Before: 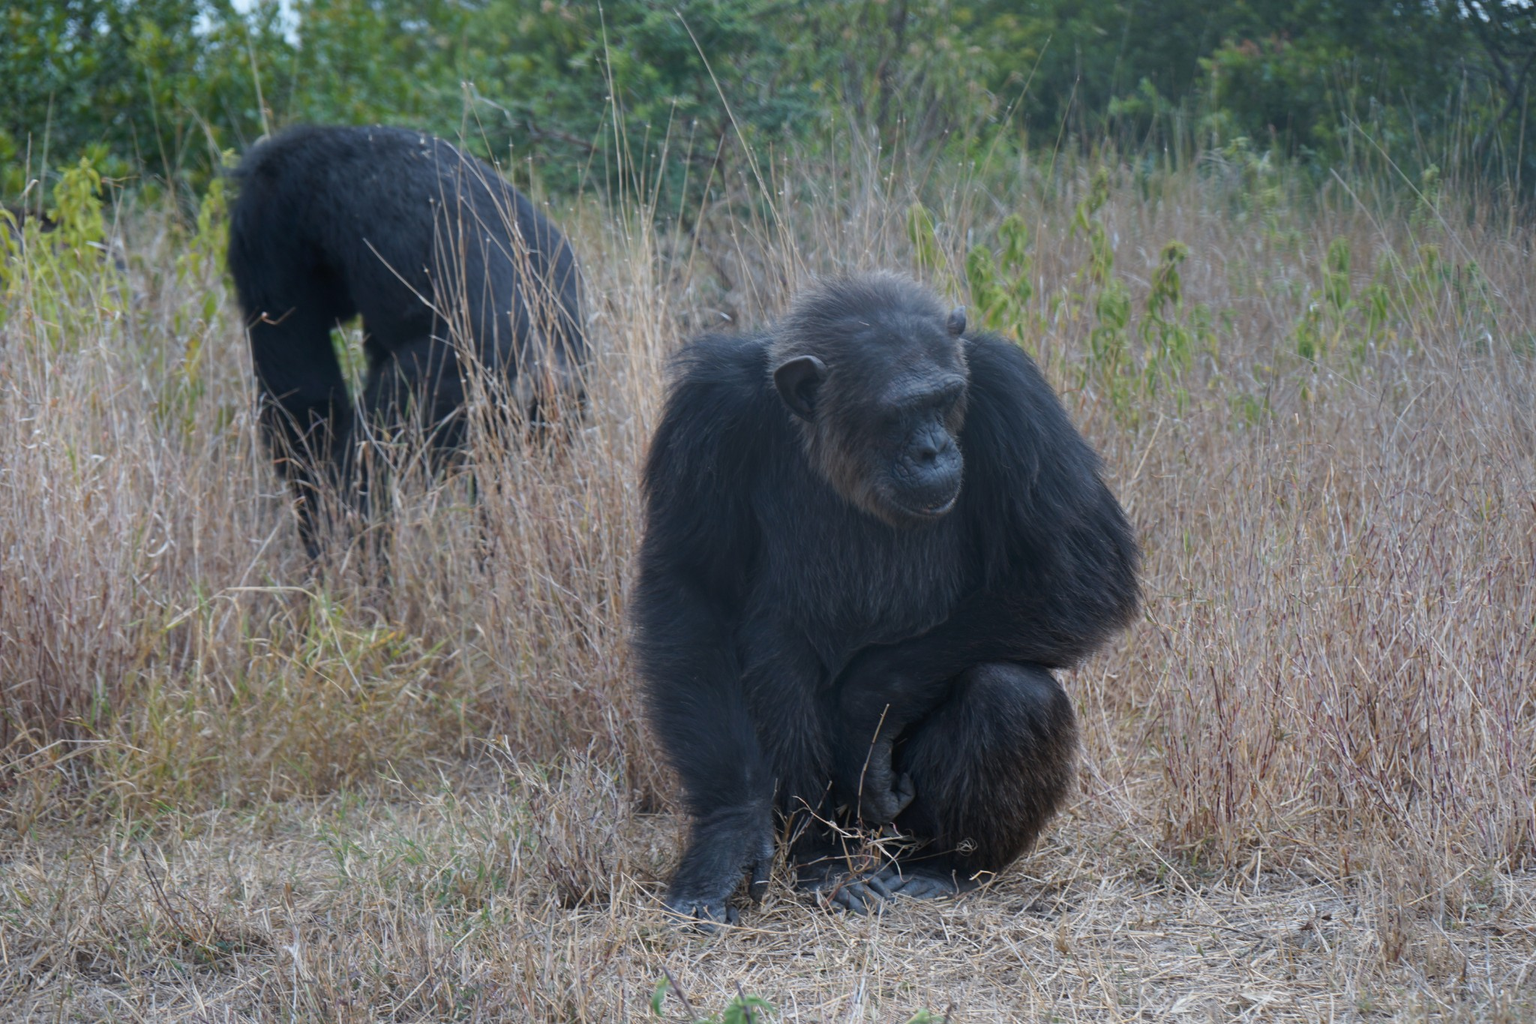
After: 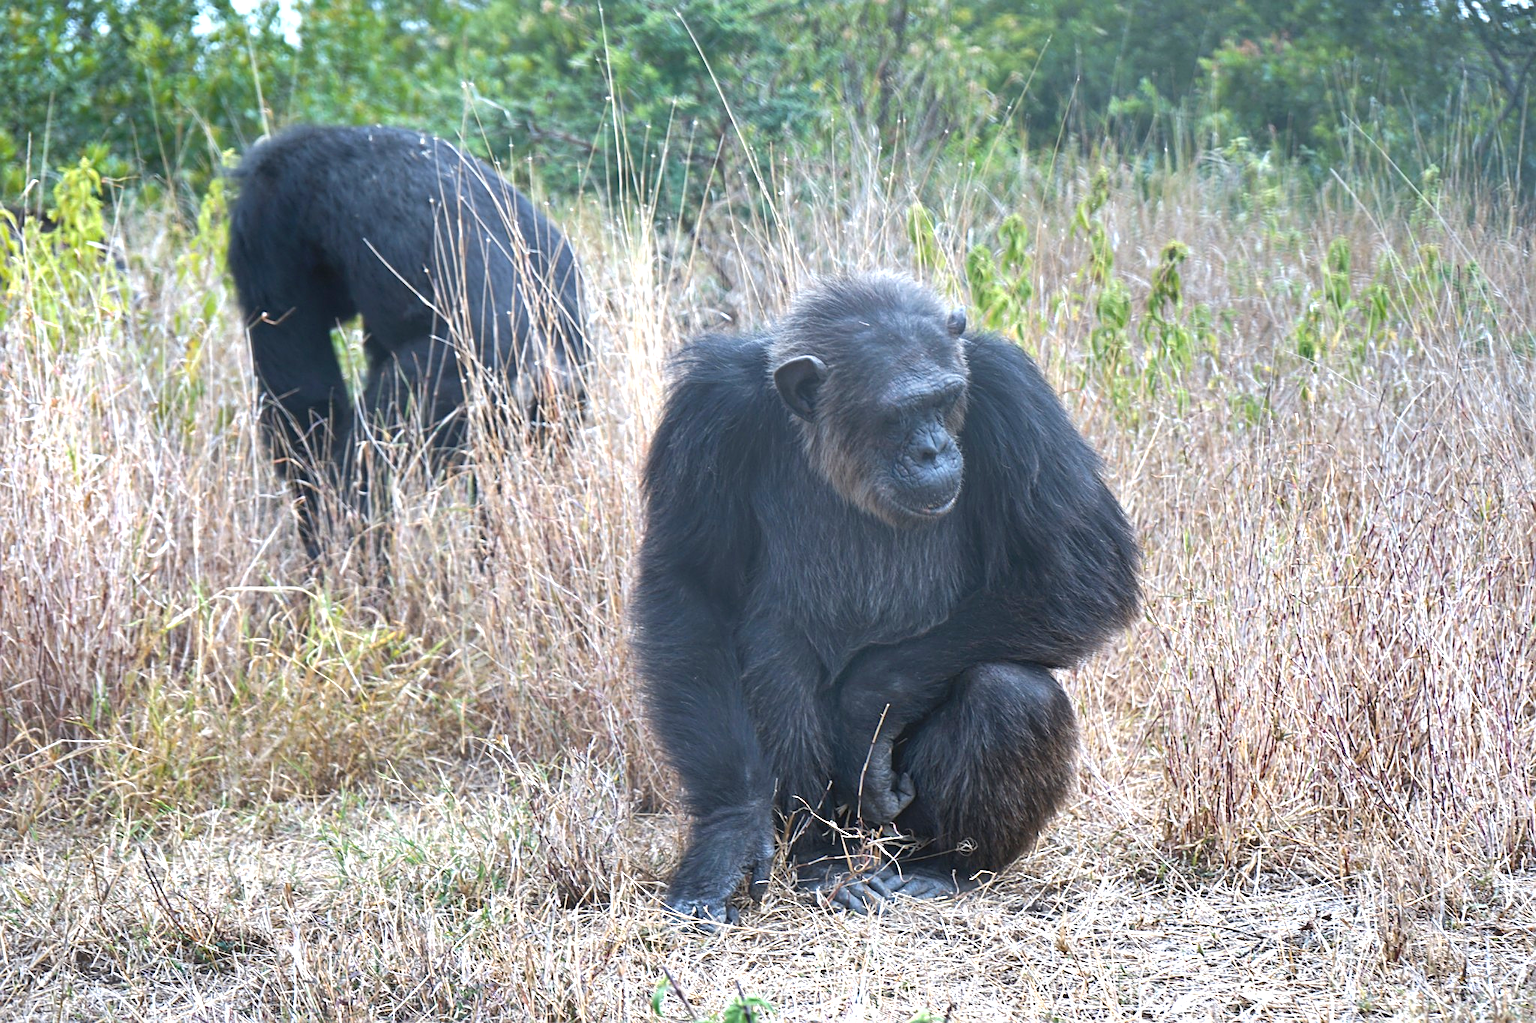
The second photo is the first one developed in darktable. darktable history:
exposure: black level correction 0, exposure 1.445 EV, compensate highlight preservation false
shadows and highlights: soften with gaussian
sharpen: on, module defaults
